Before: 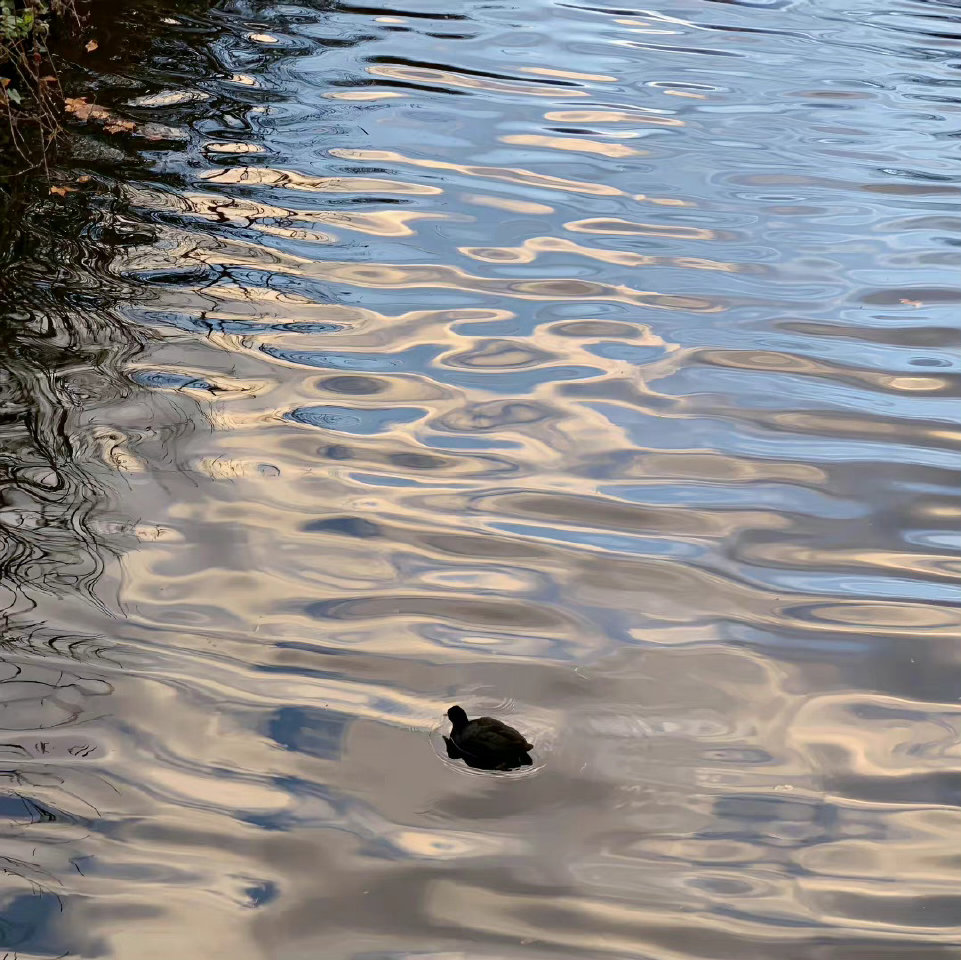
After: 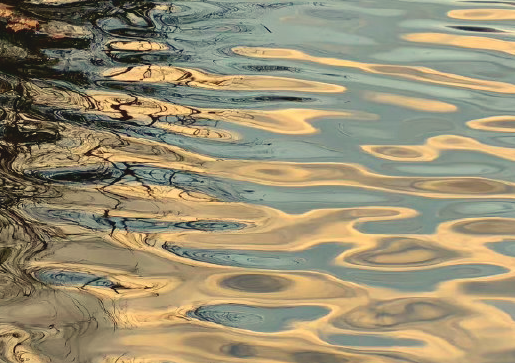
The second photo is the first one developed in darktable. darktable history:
tone equalizer: on, module defaults
contrast brightness saturation: contrast -0.11
crop: left 10.121%, top 10.631%, right 36.218%, bottom 51.526%
white balance: red 1.08, blue 0.791
